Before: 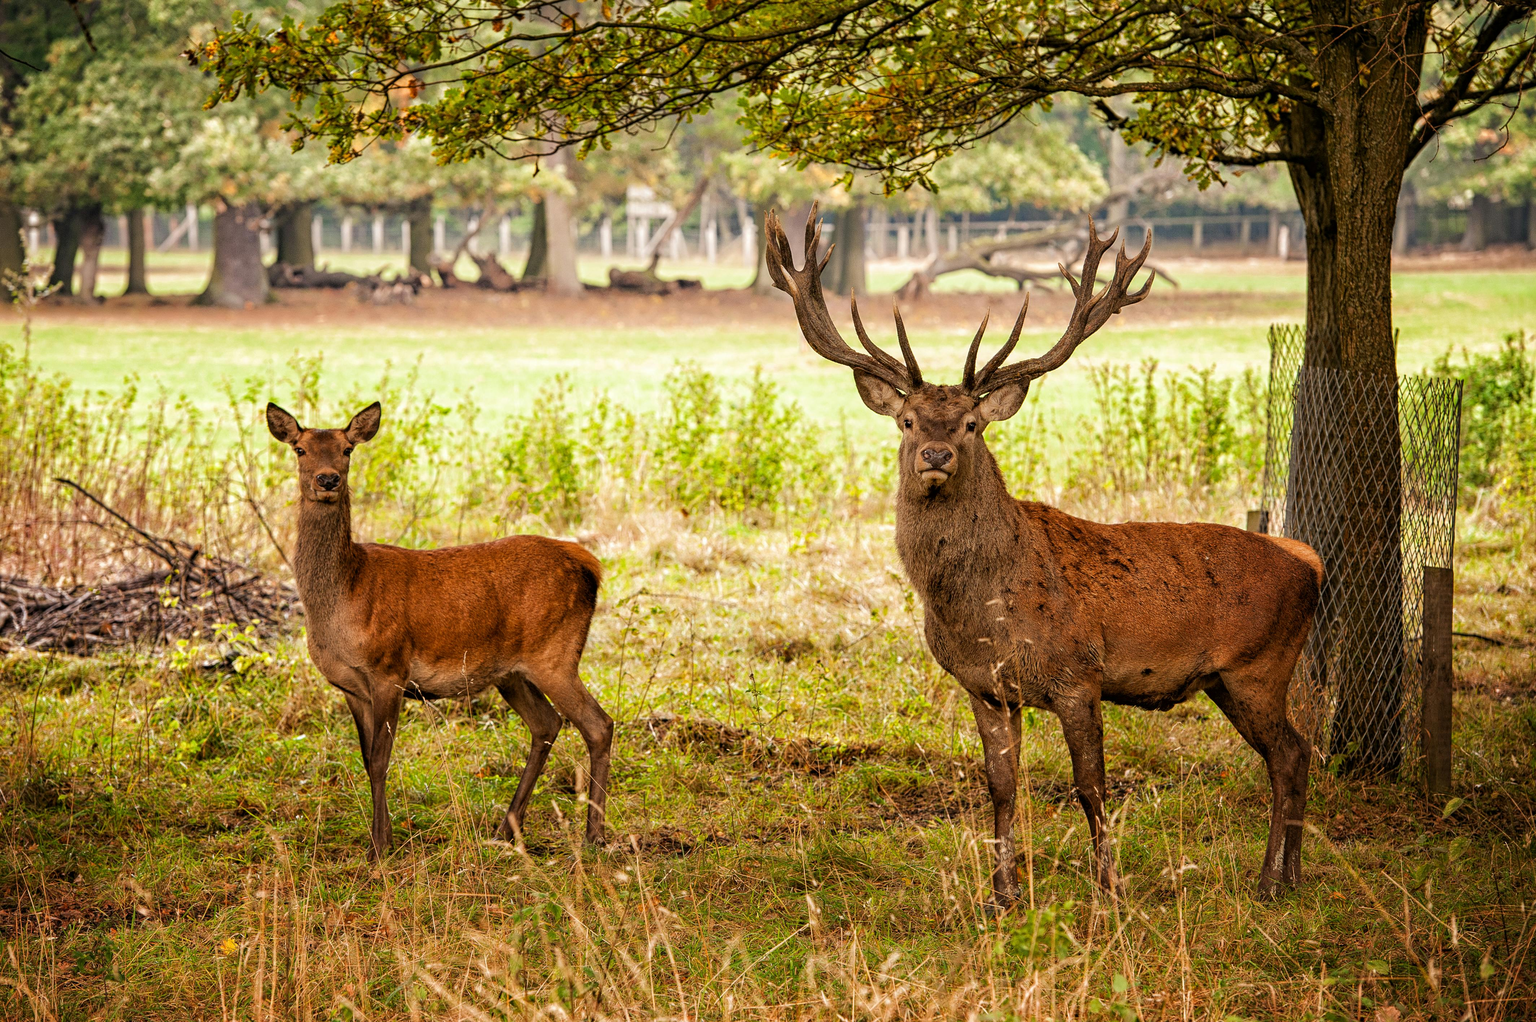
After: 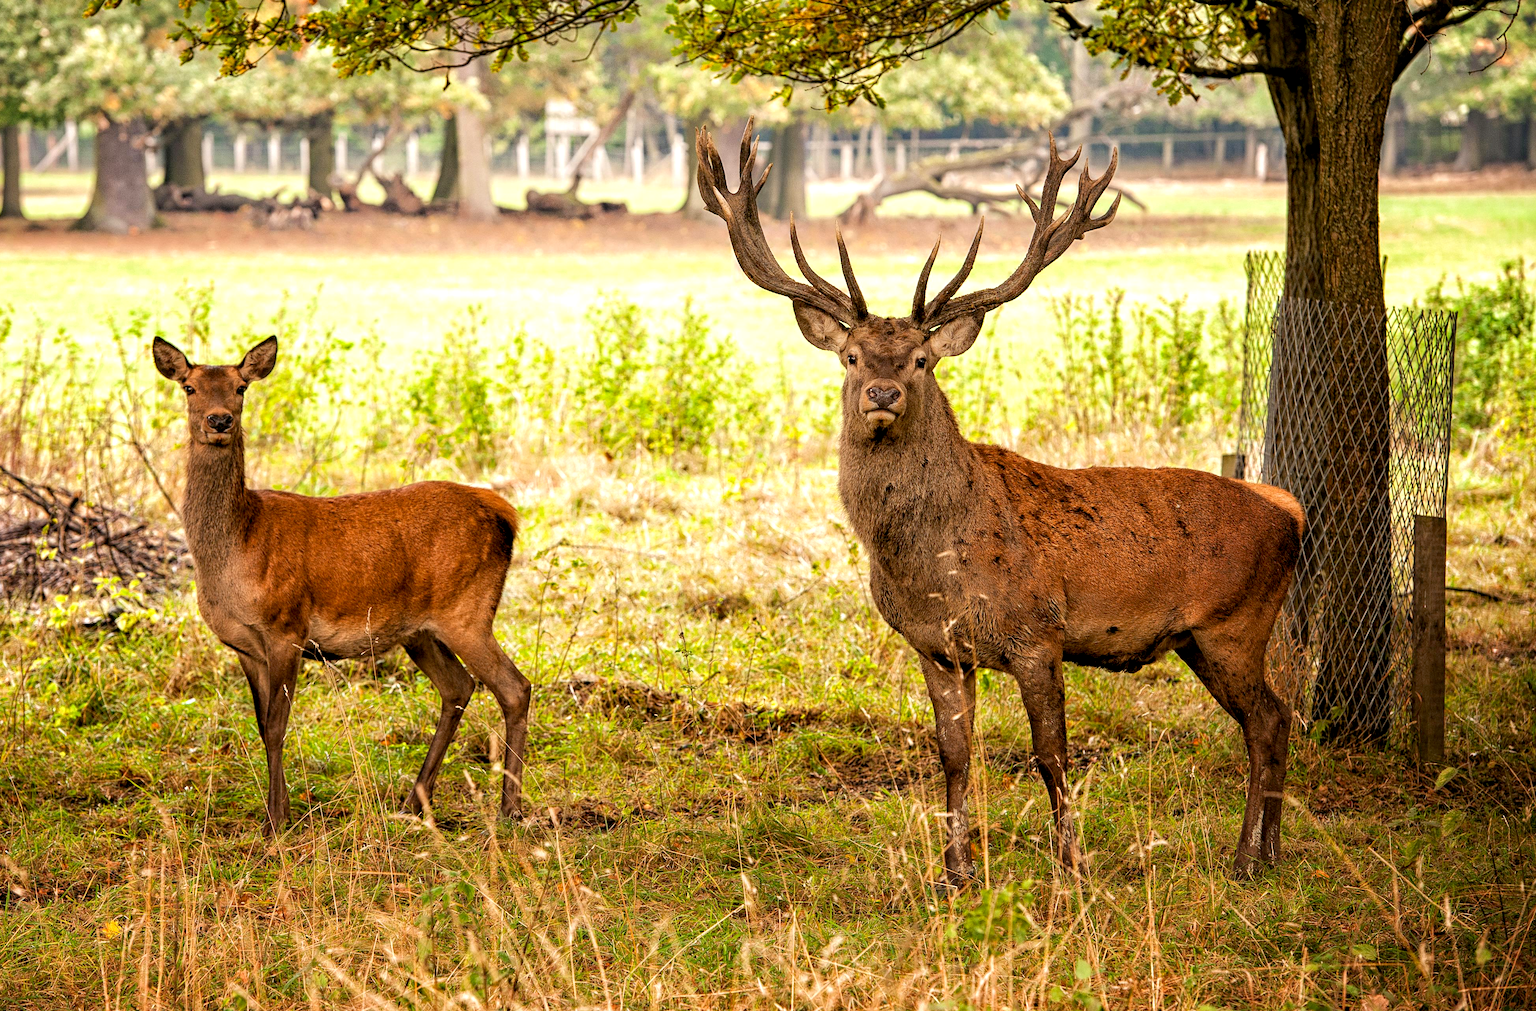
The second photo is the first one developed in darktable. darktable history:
crop and rotate: left 8.262%, top 9.226%
exposure: black level correction 0.003, exposure 0.383 EV, compensate highlight preservation false
